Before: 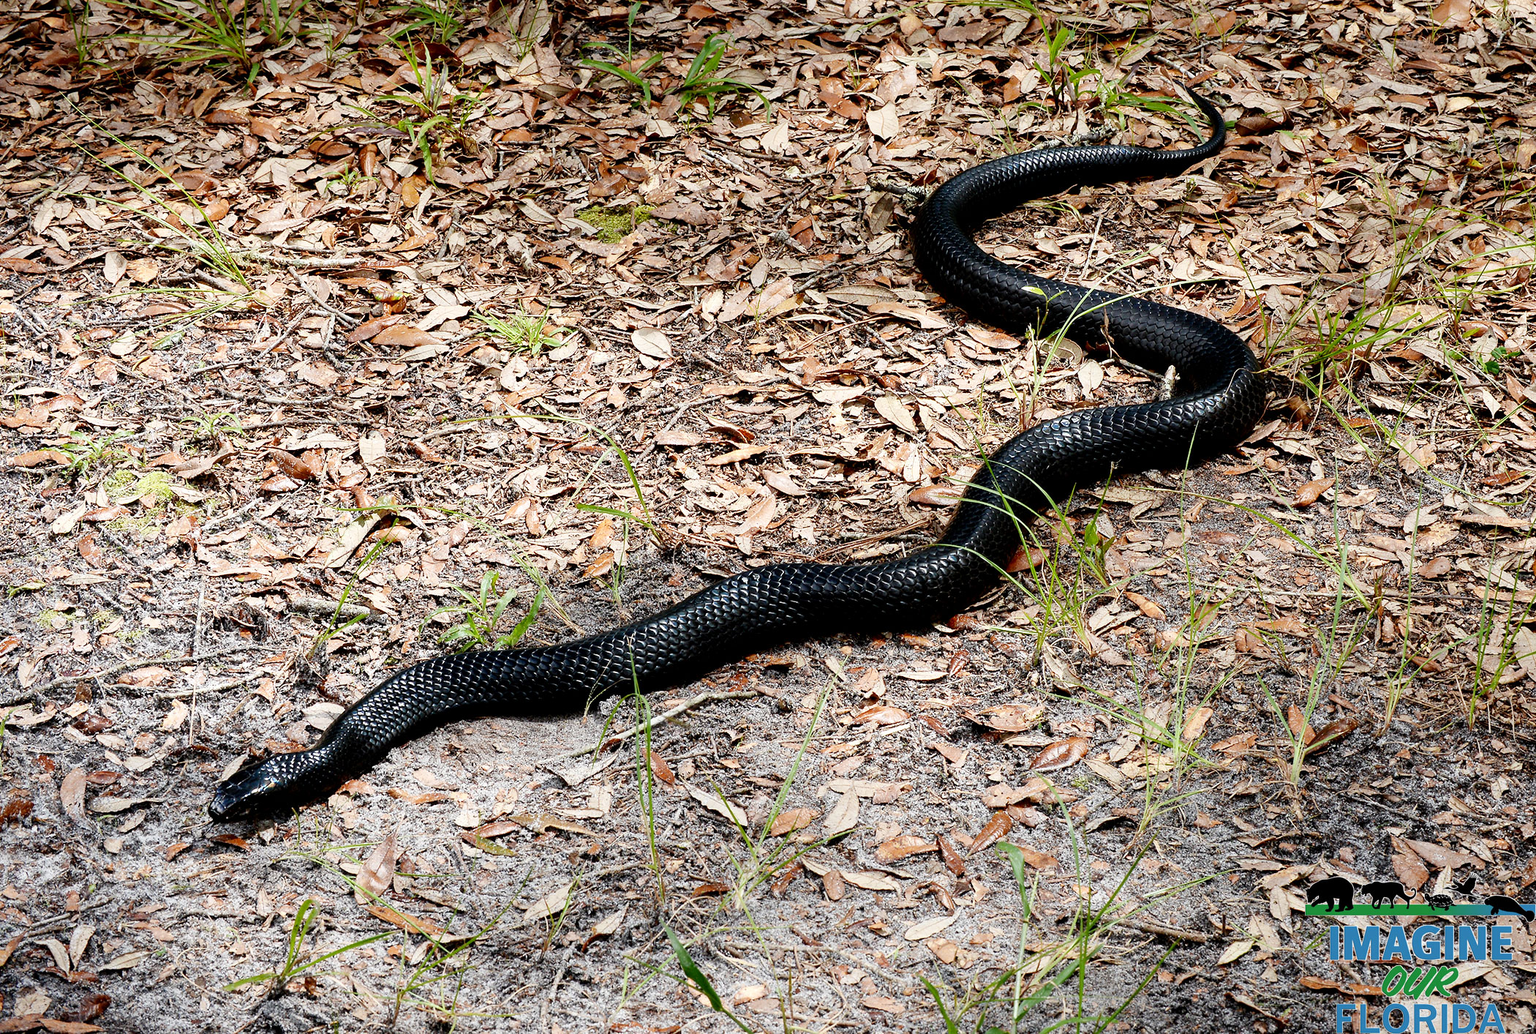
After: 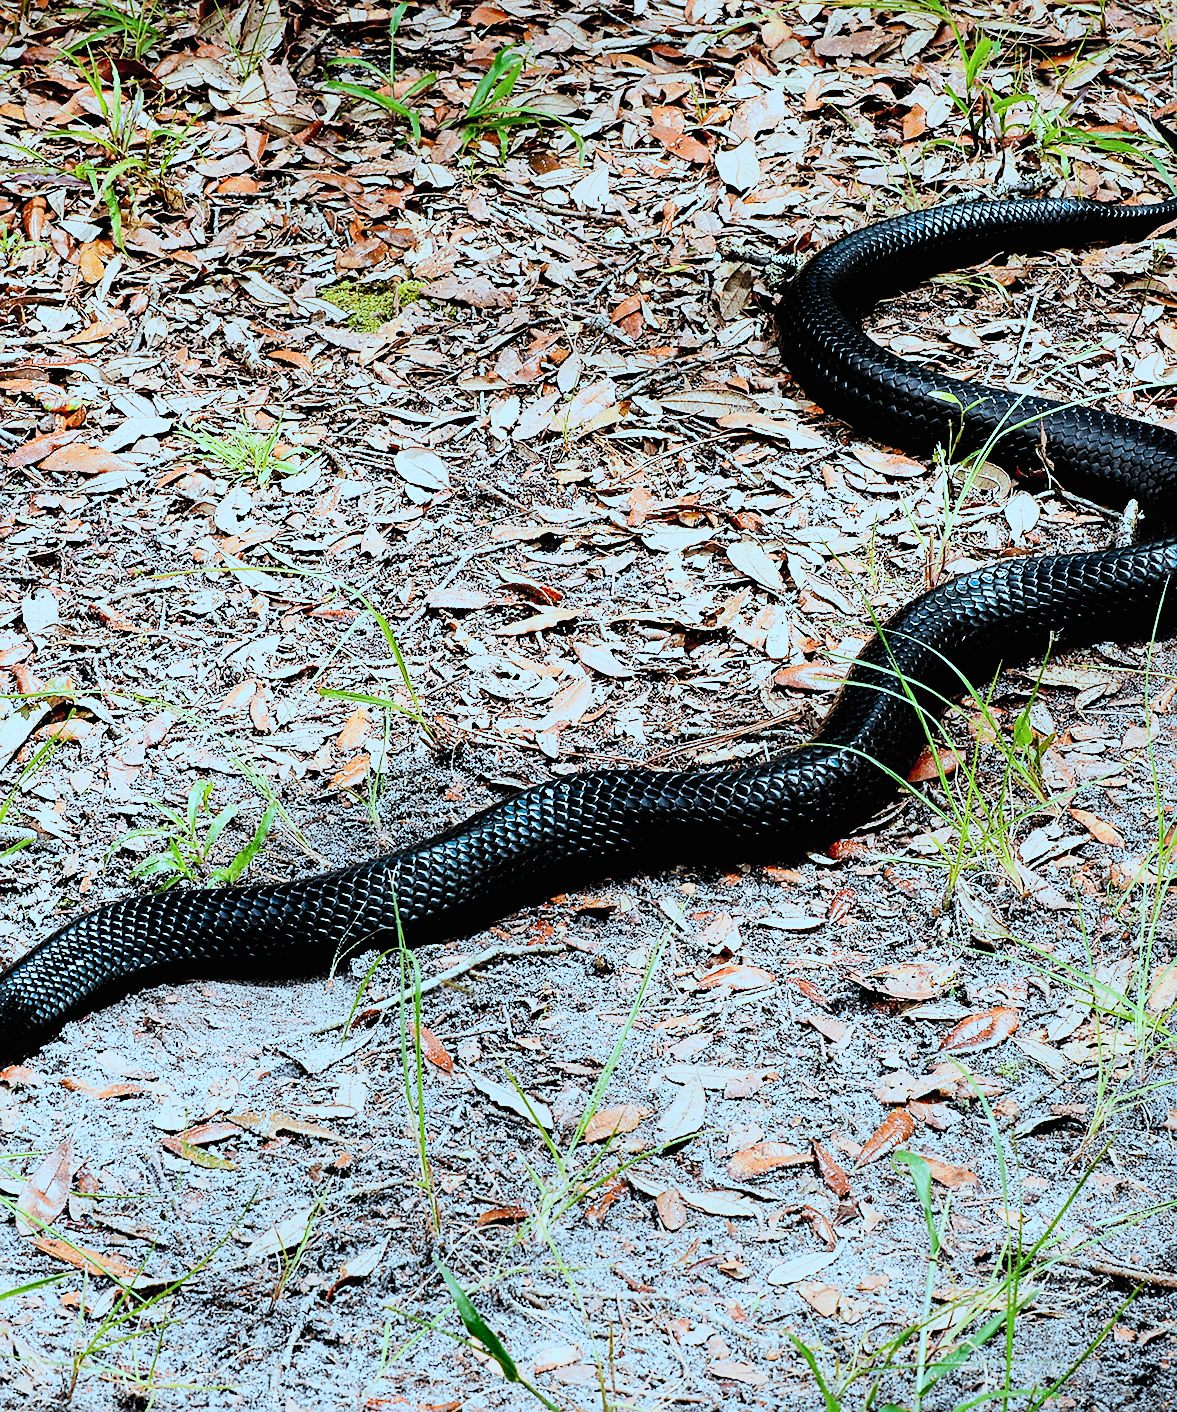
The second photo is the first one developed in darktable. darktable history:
crop and rotate: left 22.359%, right 21.574%
contrast brightness saturation: contrast 0.237, brightness 0.266, saturation 0.385
sharpen: on, module defaults
filmic rgb: black relative exposure -6.67 EV, white relative exposure 4.56 EV, threshold 2.95 EV, hardness 3.23, enable highlight reconstruction true
color correction: highlights a* -10.49, highlights b* -19.5
